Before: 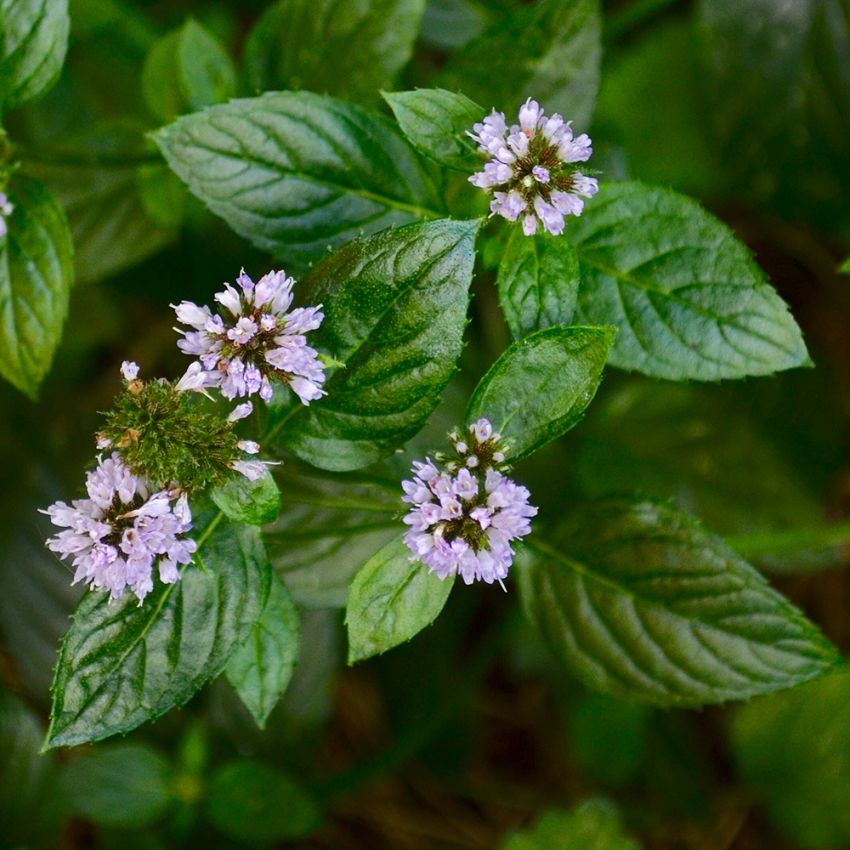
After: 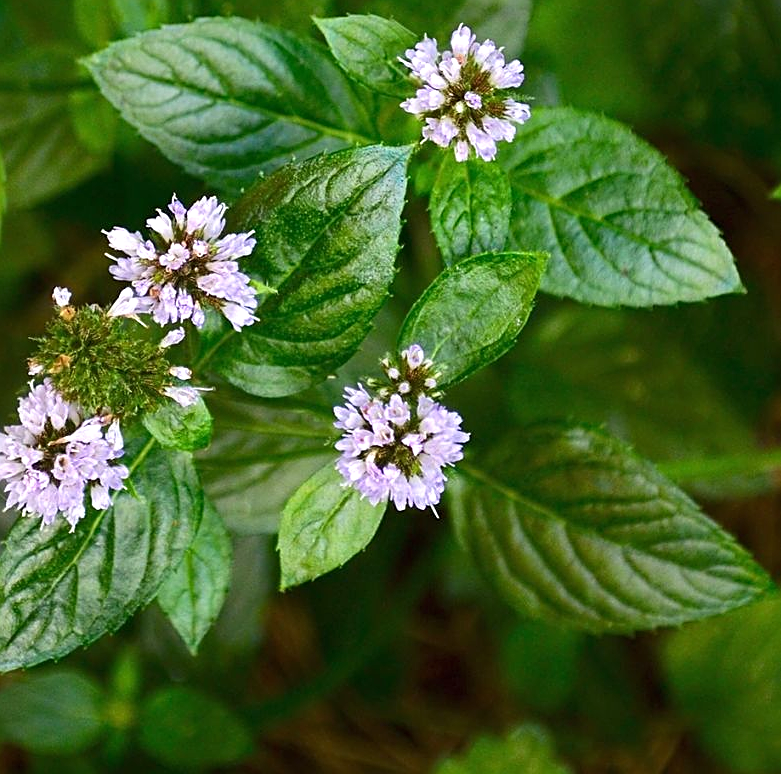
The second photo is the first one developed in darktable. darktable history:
exposure: black level correction 0, exposure 0.499 EV, compensate highlight preservation false
crop and rotate: left 8.023%, top 8.884%
tone equalizer: edges refinement/feathering 500, mask exposure compensation -1.57 EV, preserve details guided filter
sharpen: on, module defaults
